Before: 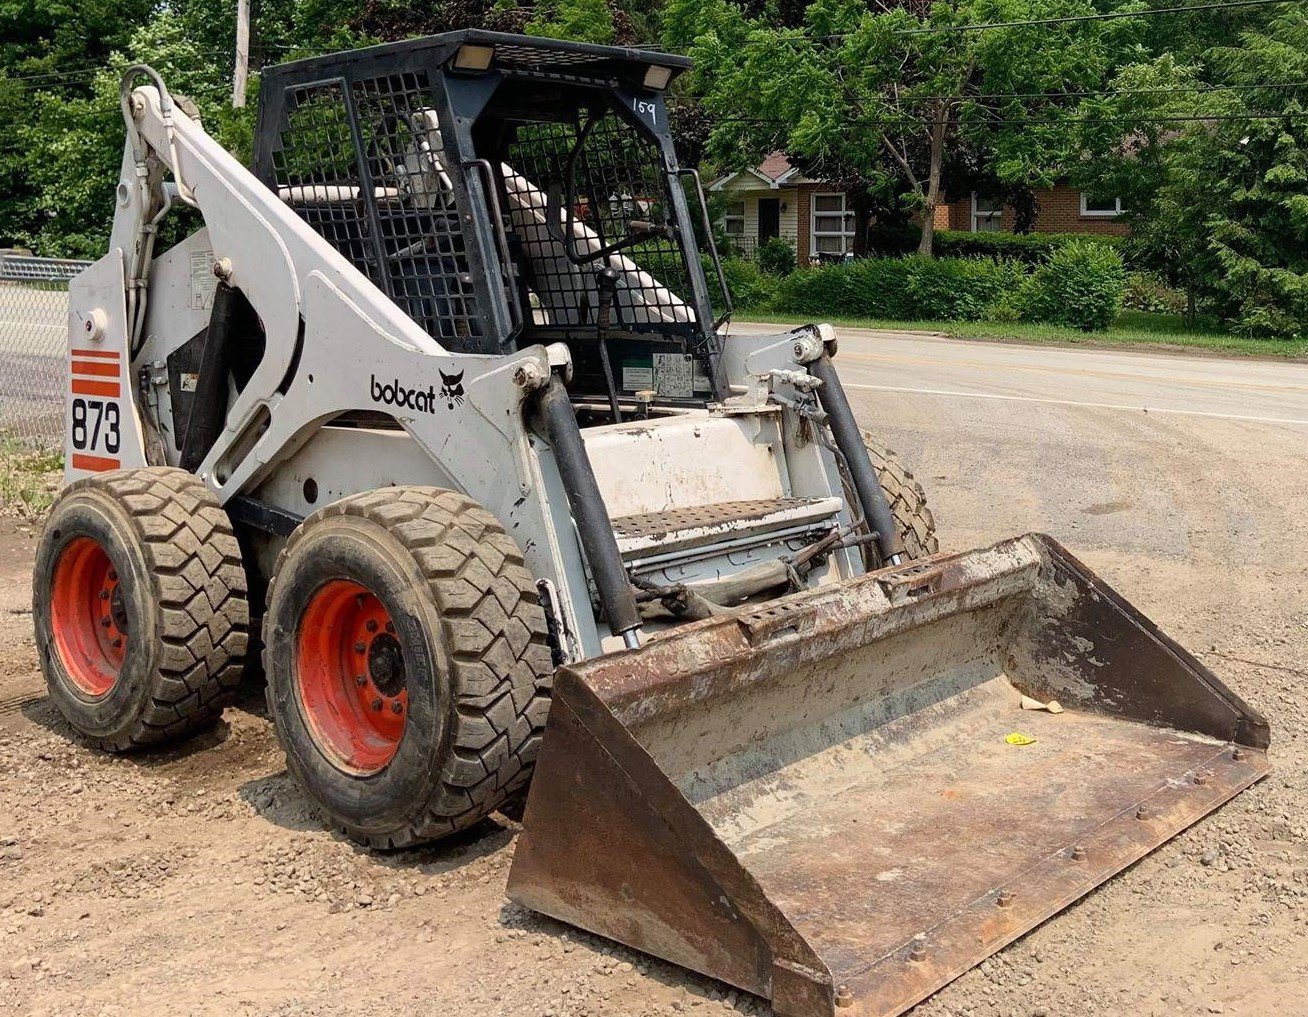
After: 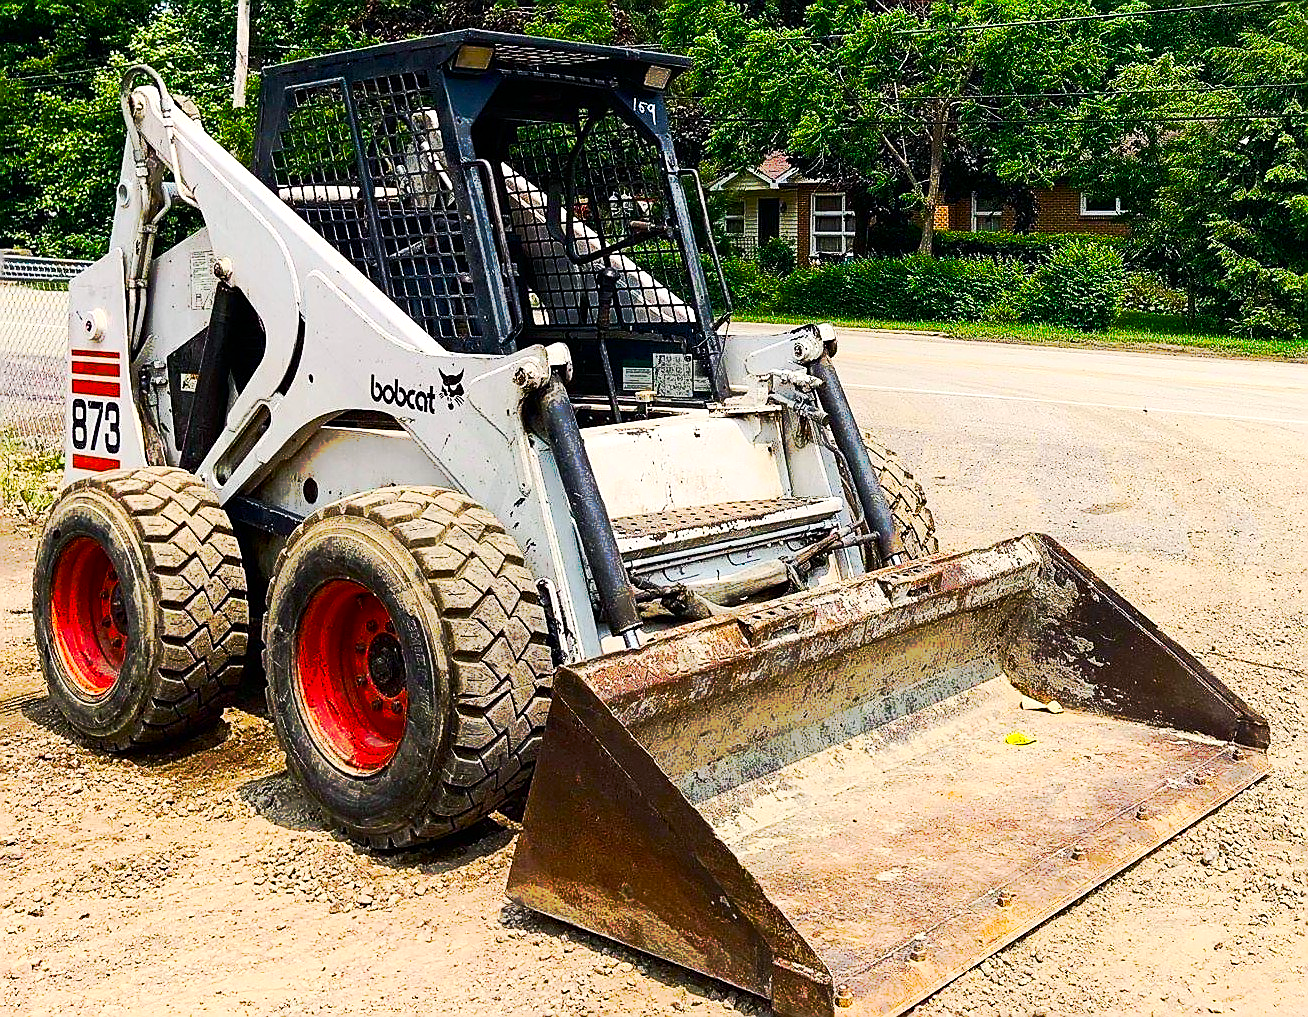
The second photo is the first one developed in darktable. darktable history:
color balance rgb: shadows lift › chroma 4.08%, shadows lift › hue 251.8°, highlights gain › luminance 17.221%, linear chroma grading › shadows 31.314%, linear chroma grading › global chroma -1.648%, linear chroma grading › mid-tones 4.304%, perceptual saturation grading › global saturation 30.777%, global vibrance 24.527%
contrast brightness saturation: contrast 0.219
tone equalizer: mask exposure compensation -0.499 EV
sharpen: radius 1.349, amount 1.261, threshold 0.778
tone curve: curves: ch0 [(0, 0) (0.003, 0.003) (0.011, 0.011) (0.025, 0.024) (0.044, 0.043) (0.069, 0.067) (0.1, 0.096) (0.136, 0.131) (0.177, 0.171) (0.224, 0.216) (0.277, 0.267) (0.335, 0.323) (0.399, 0.384) (0.468, 0.451) (0.543, 0.678) (0.623, 0.734) (0.709, 0.795) (0.801, 0.859) (0.898, 0.928) (1, 1)], preserve colors none
